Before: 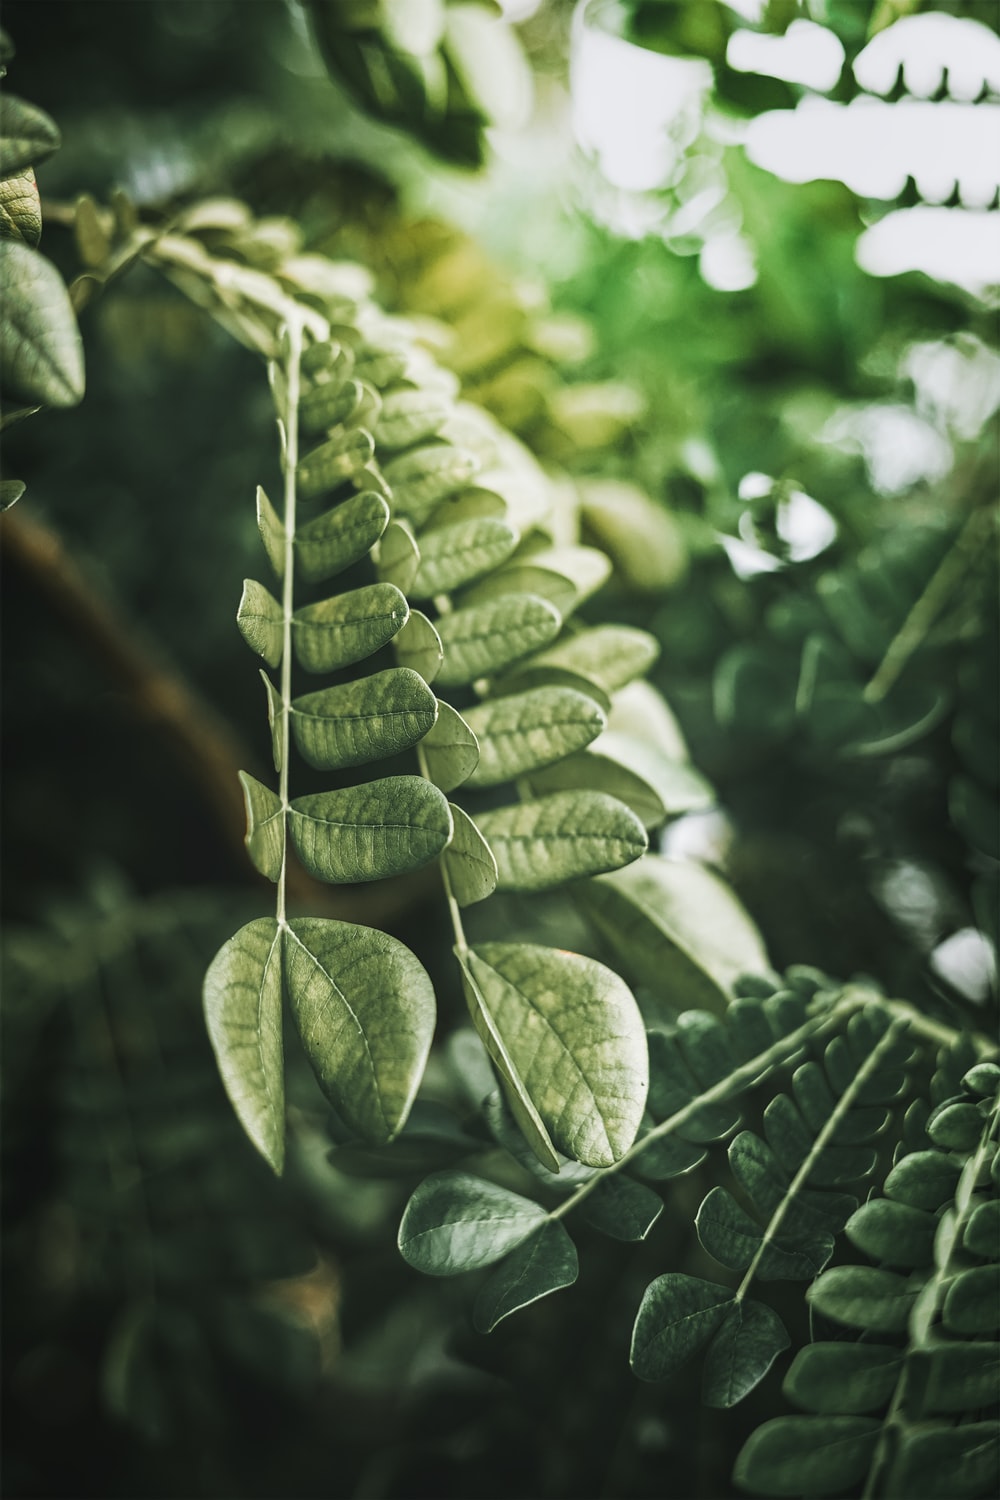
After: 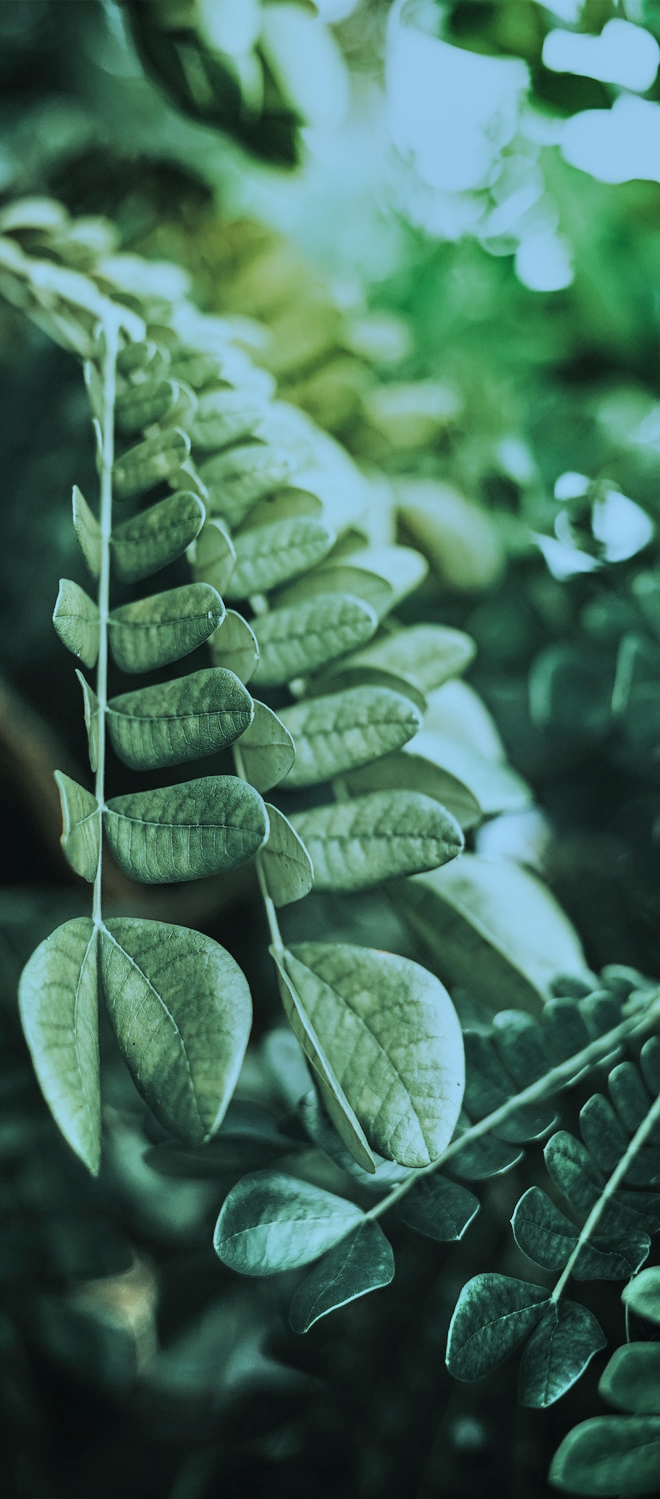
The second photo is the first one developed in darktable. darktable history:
white balance: red 0.925, blue 1.046
crop and rotate: left 18.442%, right 15.508%
shadows and highlights: soften with gaussian
color correction: highlights a* -10.69, highlights b* -19.19
filmic rgb: black relative exposure -7.65 EV, white relative exposure 4.56 EV, hardness 3.61
